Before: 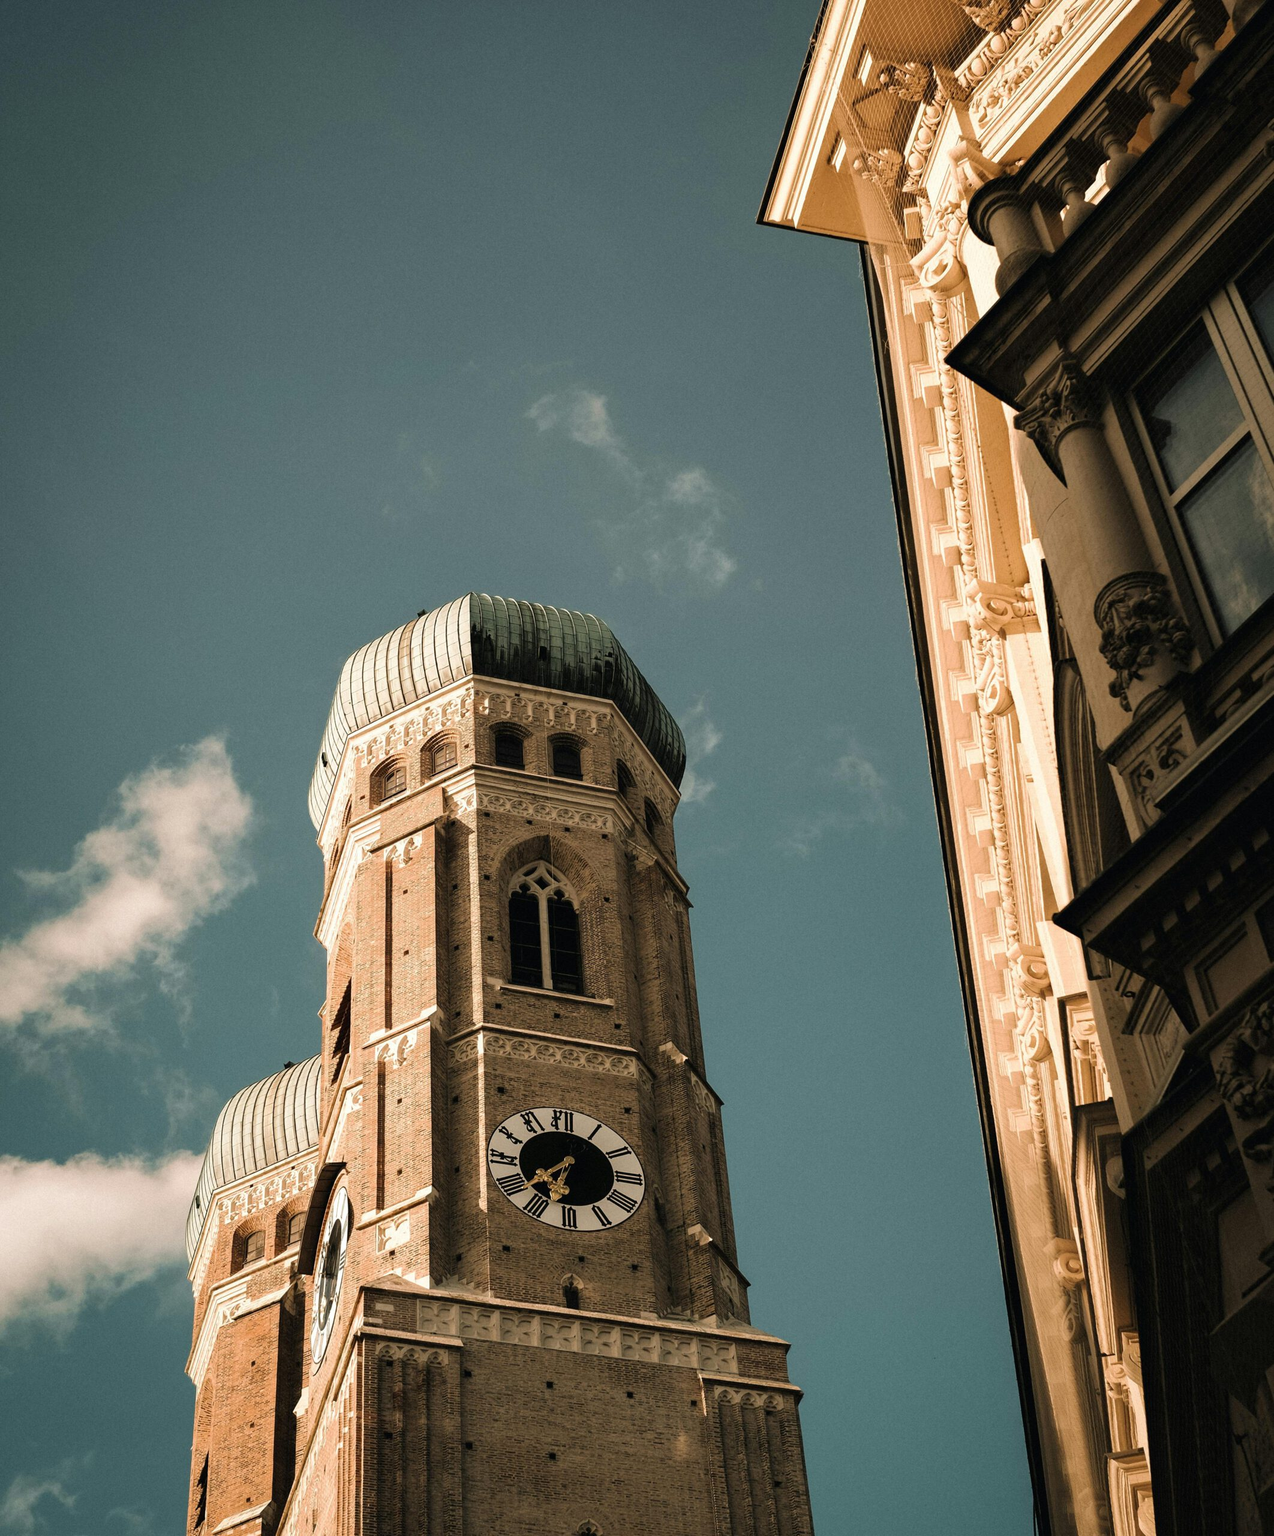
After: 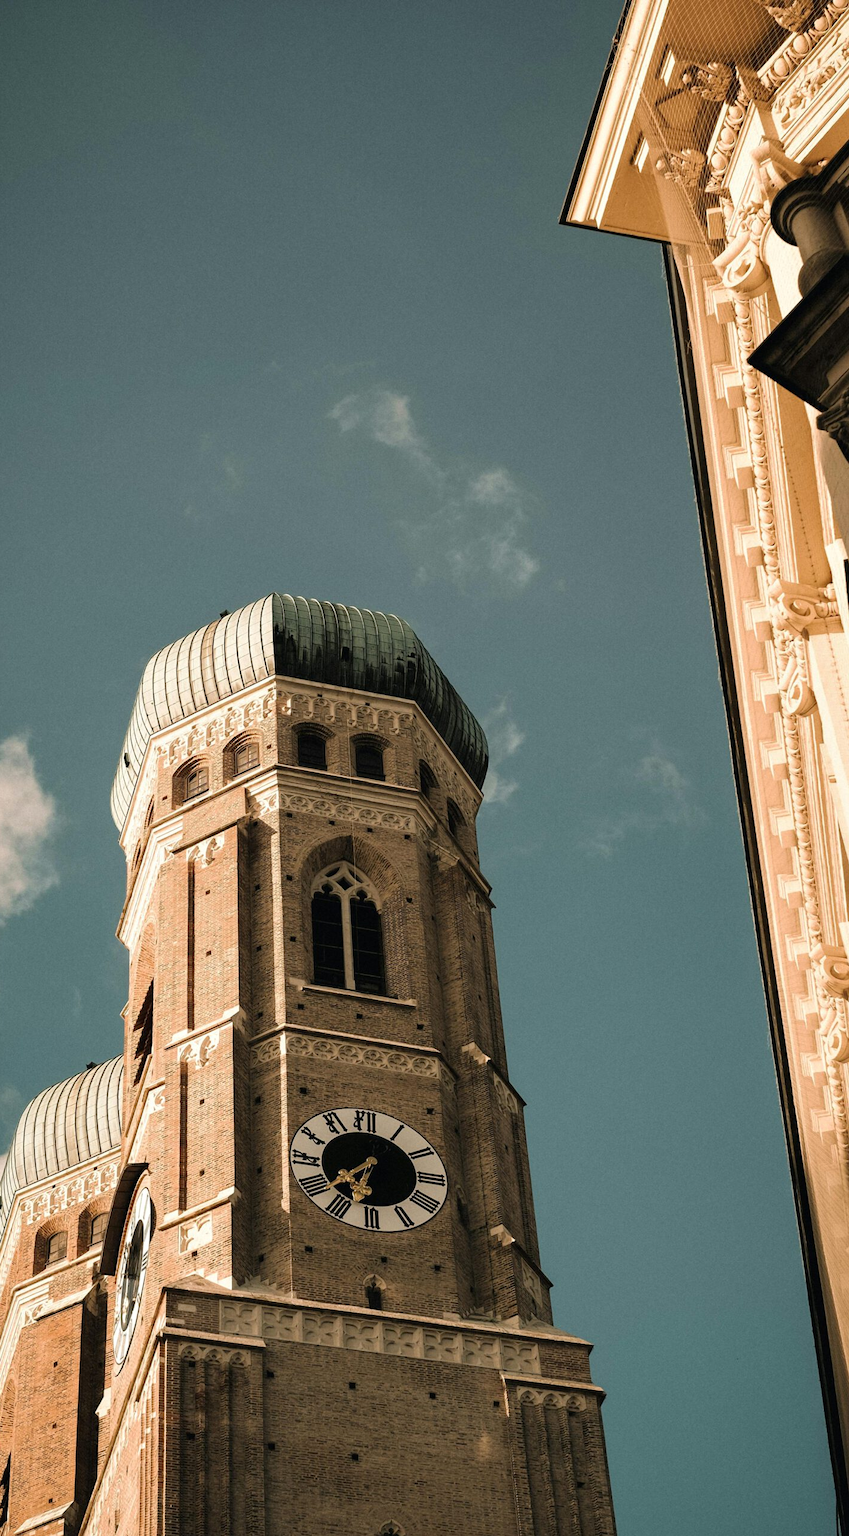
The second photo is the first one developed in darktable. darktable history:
crop and rotate: left 15.546%, right 17.787%
tone equalizer: on, module defaults
